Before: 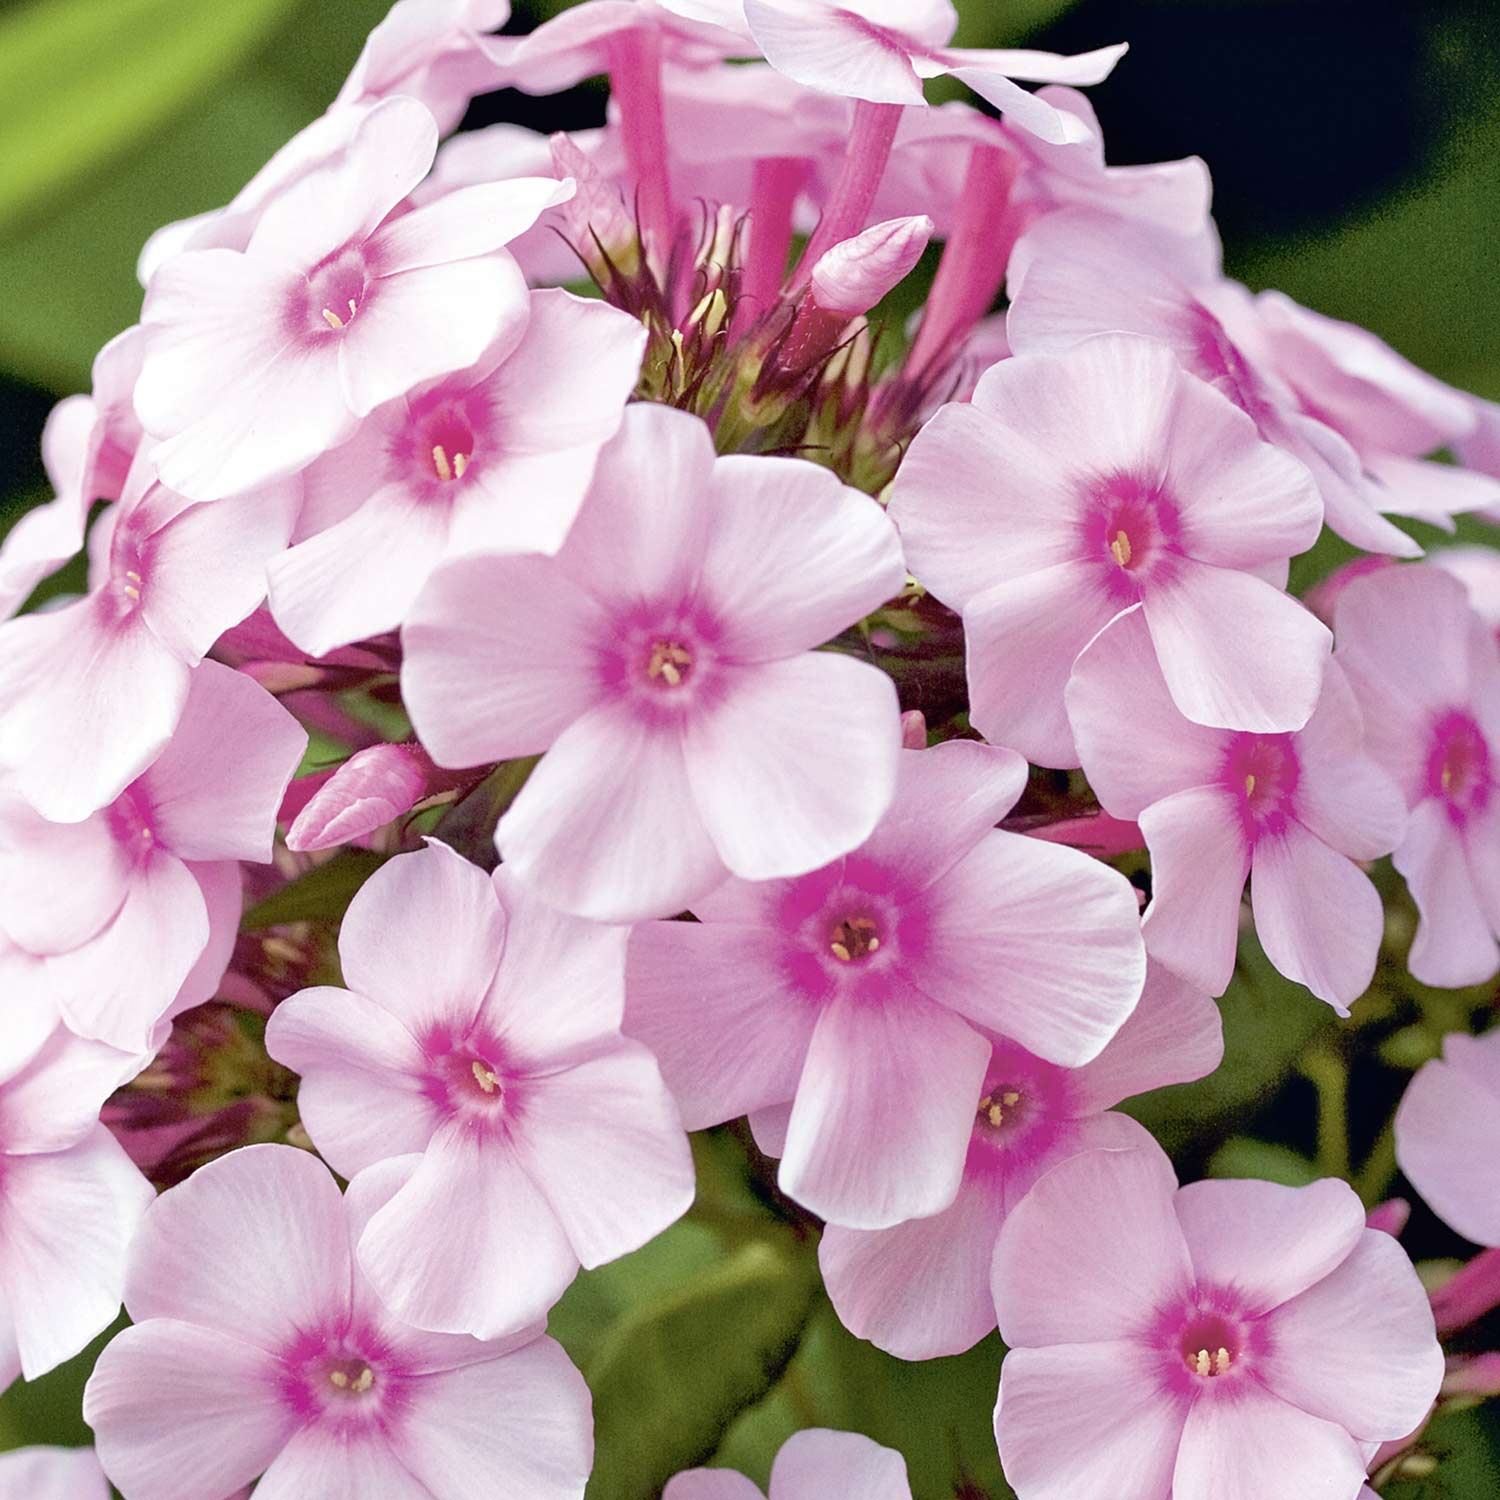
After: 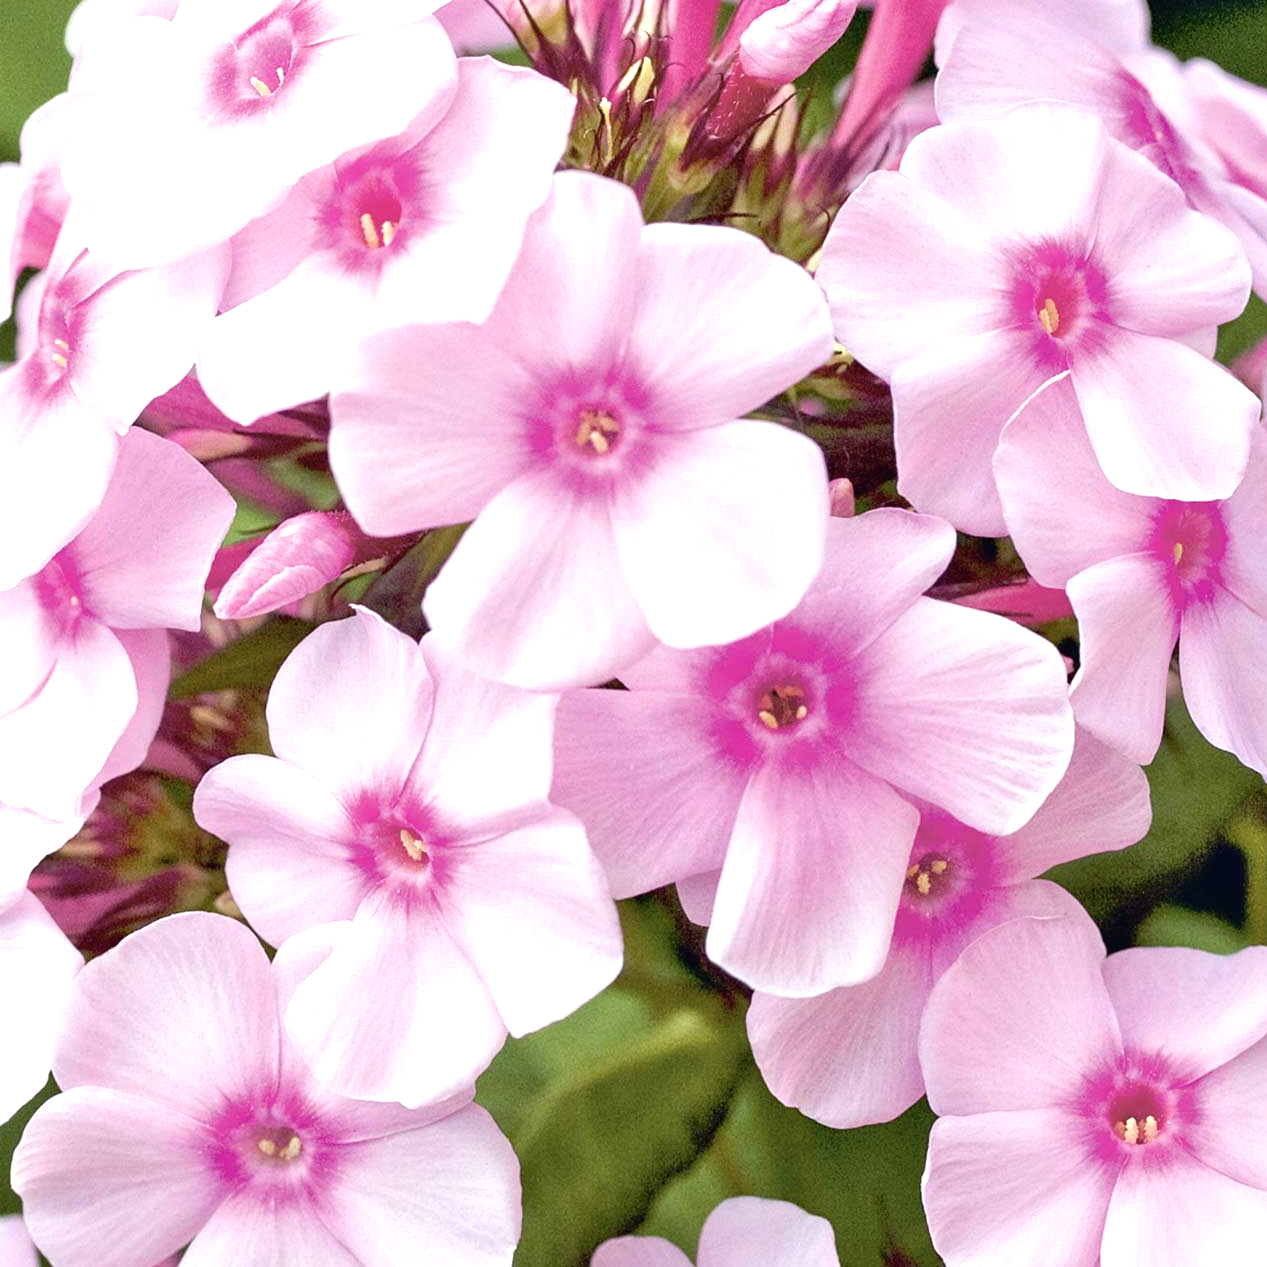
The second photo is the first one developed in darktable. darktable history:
exposure: black level correction 0, exposure 0.5 EV, compensate exposure bias true, compensate highlight preservation false
crop and rotate: left 4.842%, top 15.51%, right 10.668%
